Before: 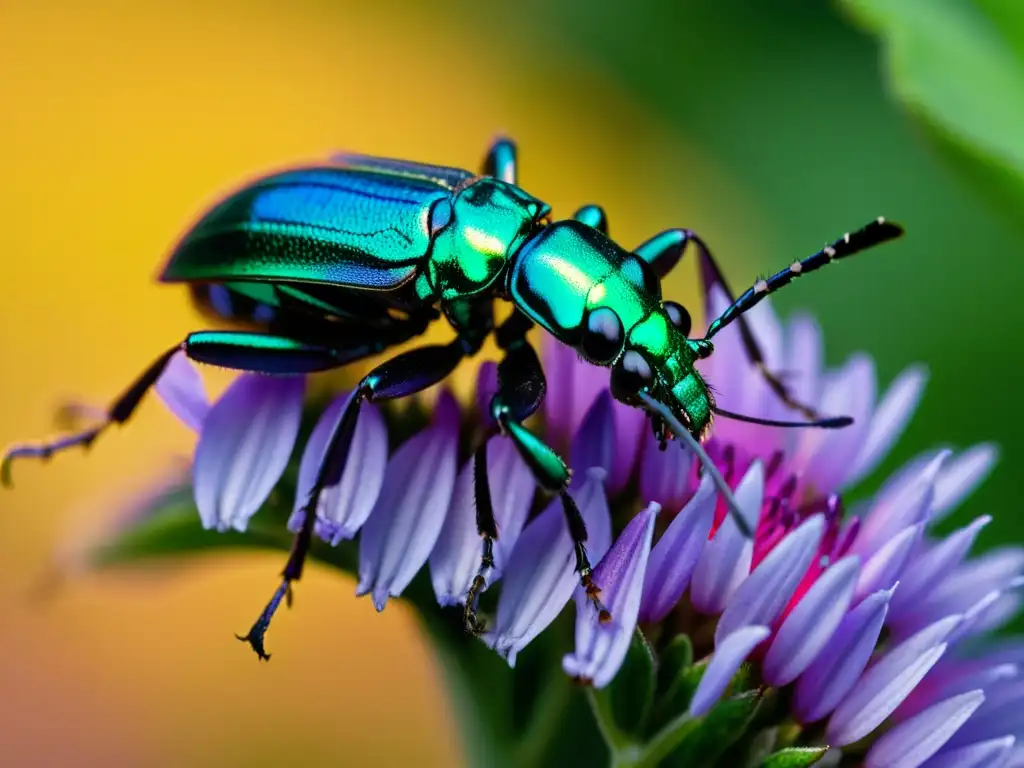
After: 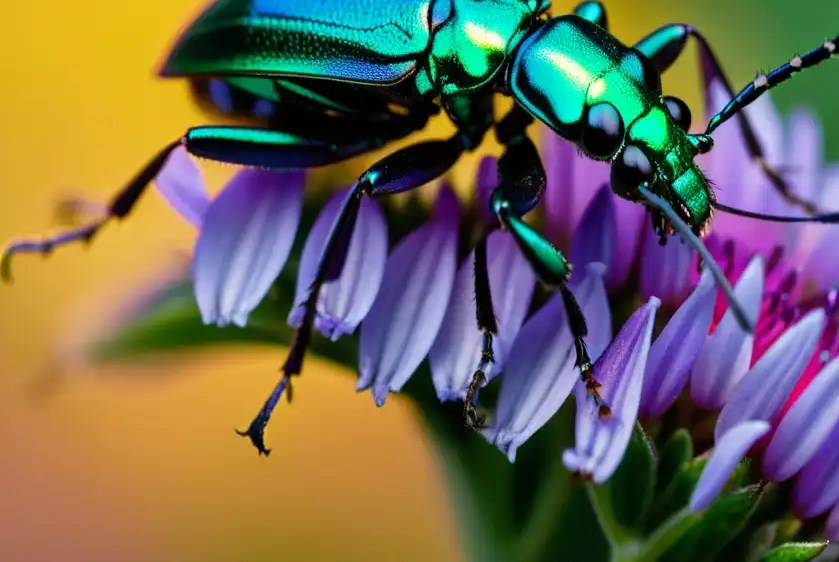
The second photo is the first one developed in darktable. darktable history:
crop: top 26.761%, right 17.994%
